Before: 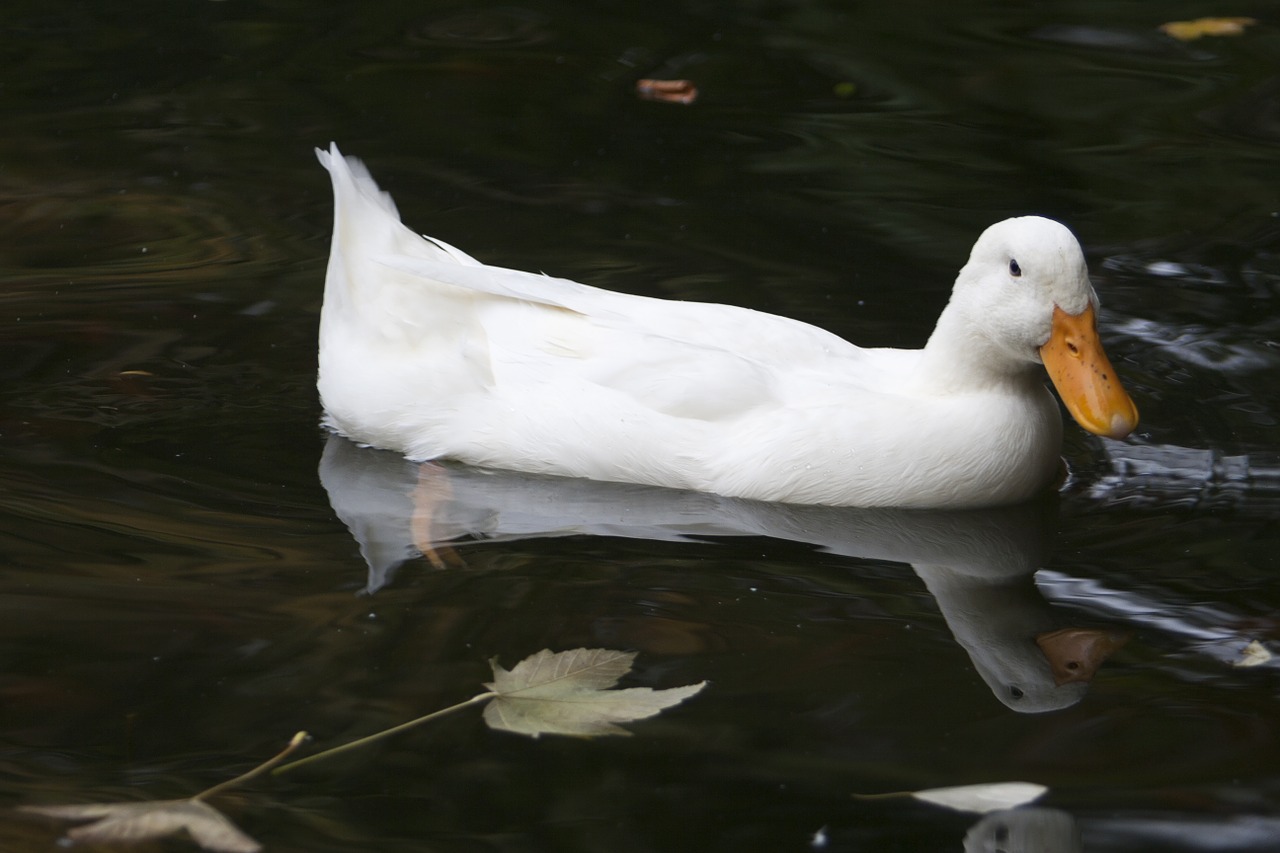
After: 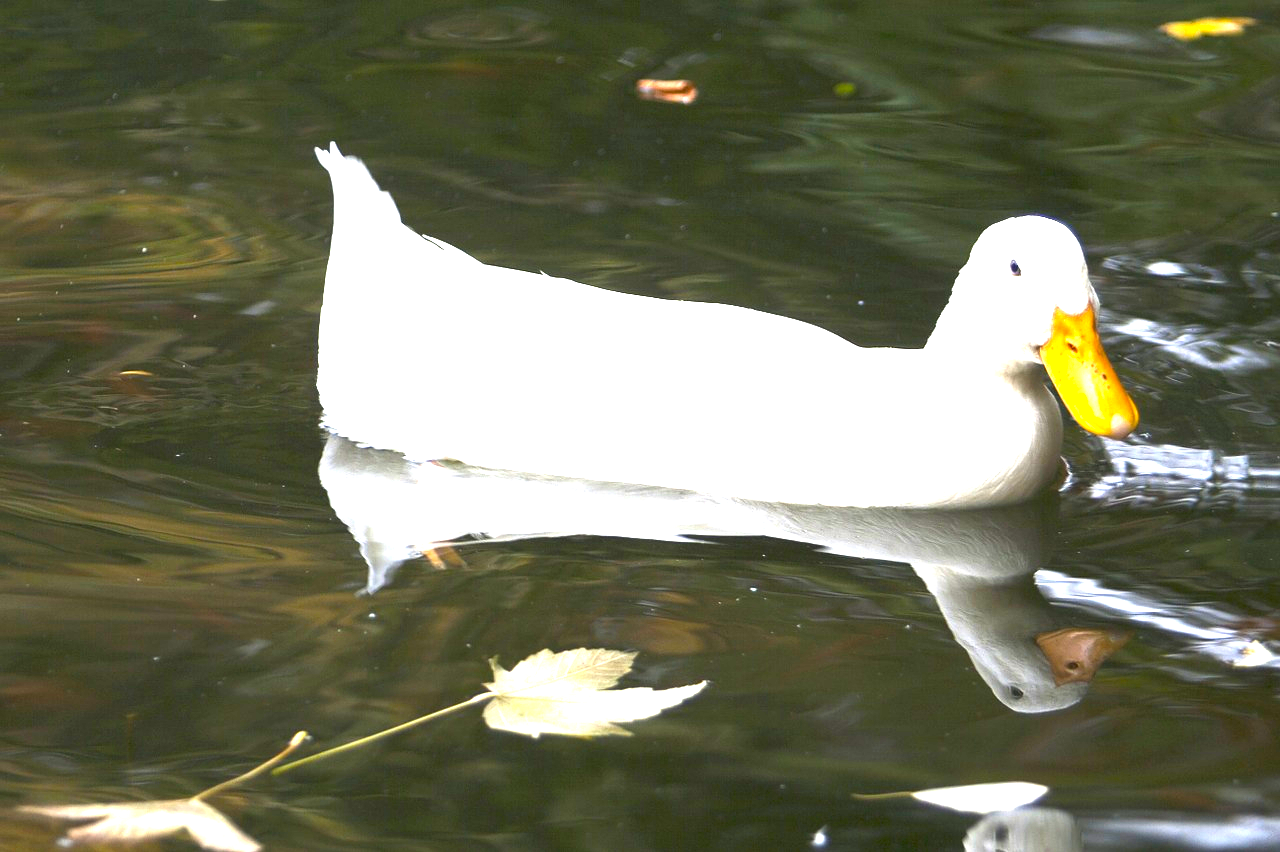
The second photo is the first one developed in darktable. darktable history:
crop: bottom 0.07%
color balance rgb: shadows lift › luminance -9.153%, perceptual saturation grading › global saturation 25.684%, perceptual brilliance grading › global brilliance 18.386%
exposure: black level correction 0, exposure 2.136 EV, compensate highlight preservation false
